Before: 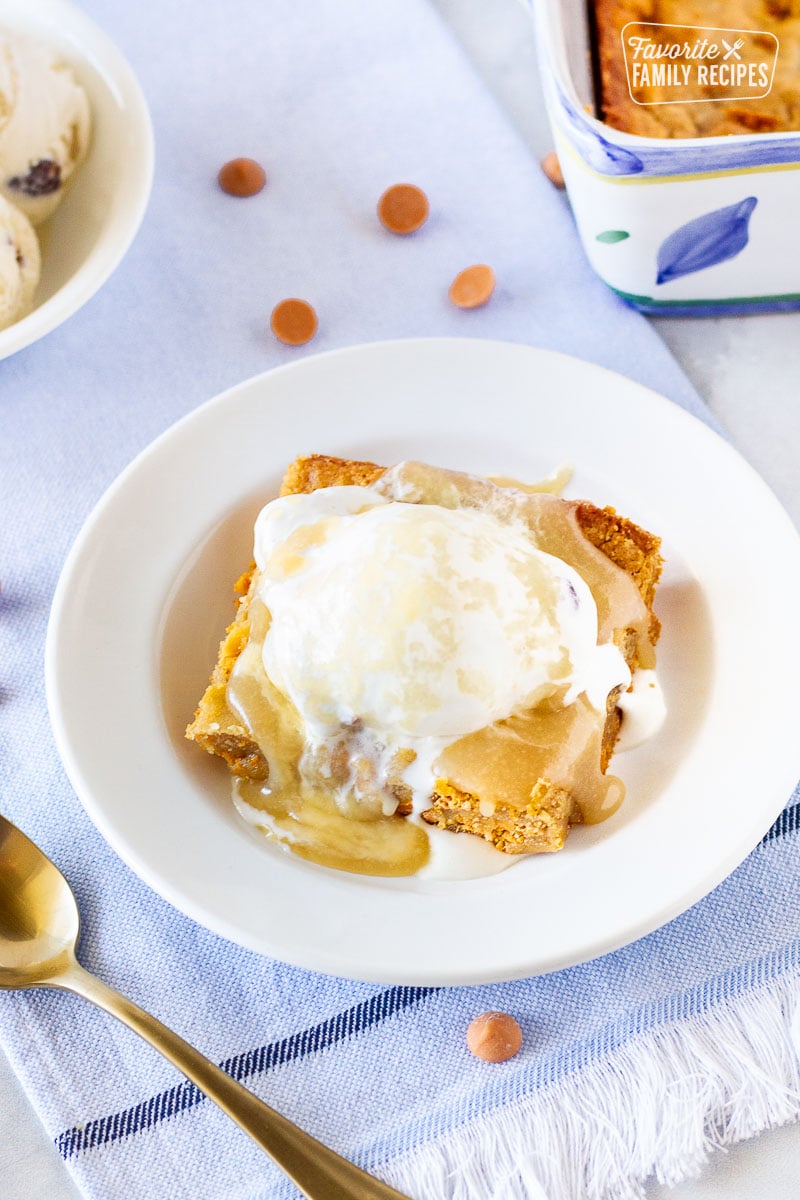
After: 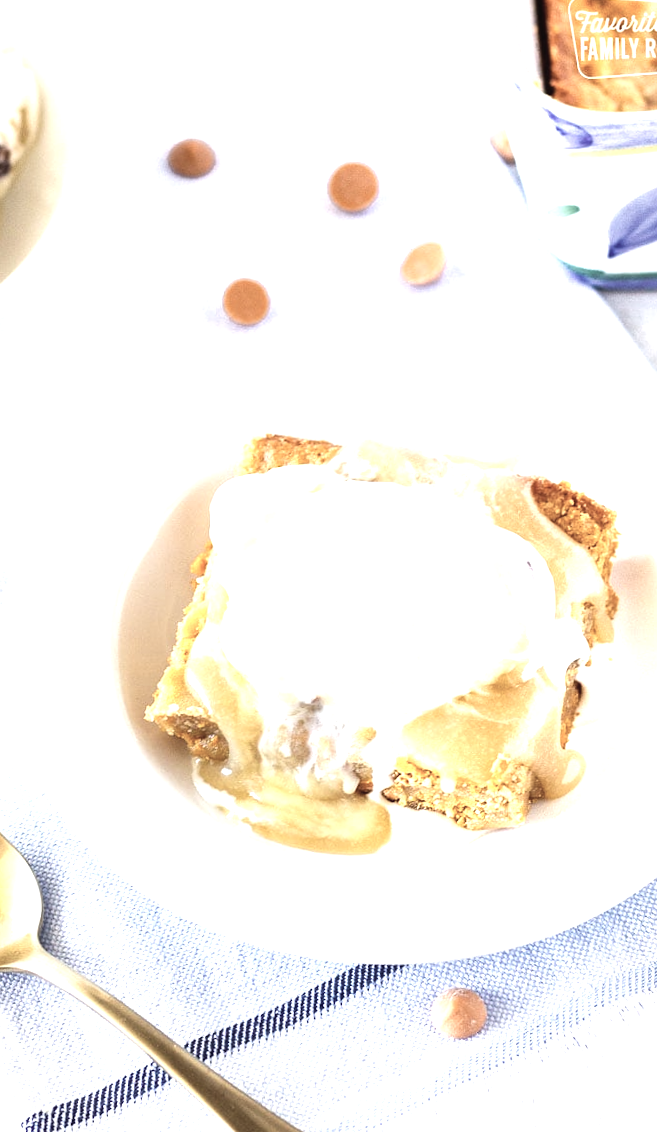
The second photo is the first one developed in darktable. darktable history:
exposure: black level correction 0, exposure 0.7 EV, compensate exposure bias true, compensate highlight preservation false
tone equalizer: -8 EV -0.417 EV, -7 EV -0.389 EV, -6 EV -0.333 EV, -5 EV -0.222 EV, -3 EV 0.222 EV, -2 EV 0.333 EV, -1 EV 0.389 EV, +0 EV 0.417 EV, edges refinement/feathering 500, mask exposure compensation -1.57 EV, preserve details no
crop and rotate: angle 1°, left 4.281%, top 0.642%, right 11.383%, bottom 2.486%
contrast brightness saturation: contrast -0.05, saturation -0.41
